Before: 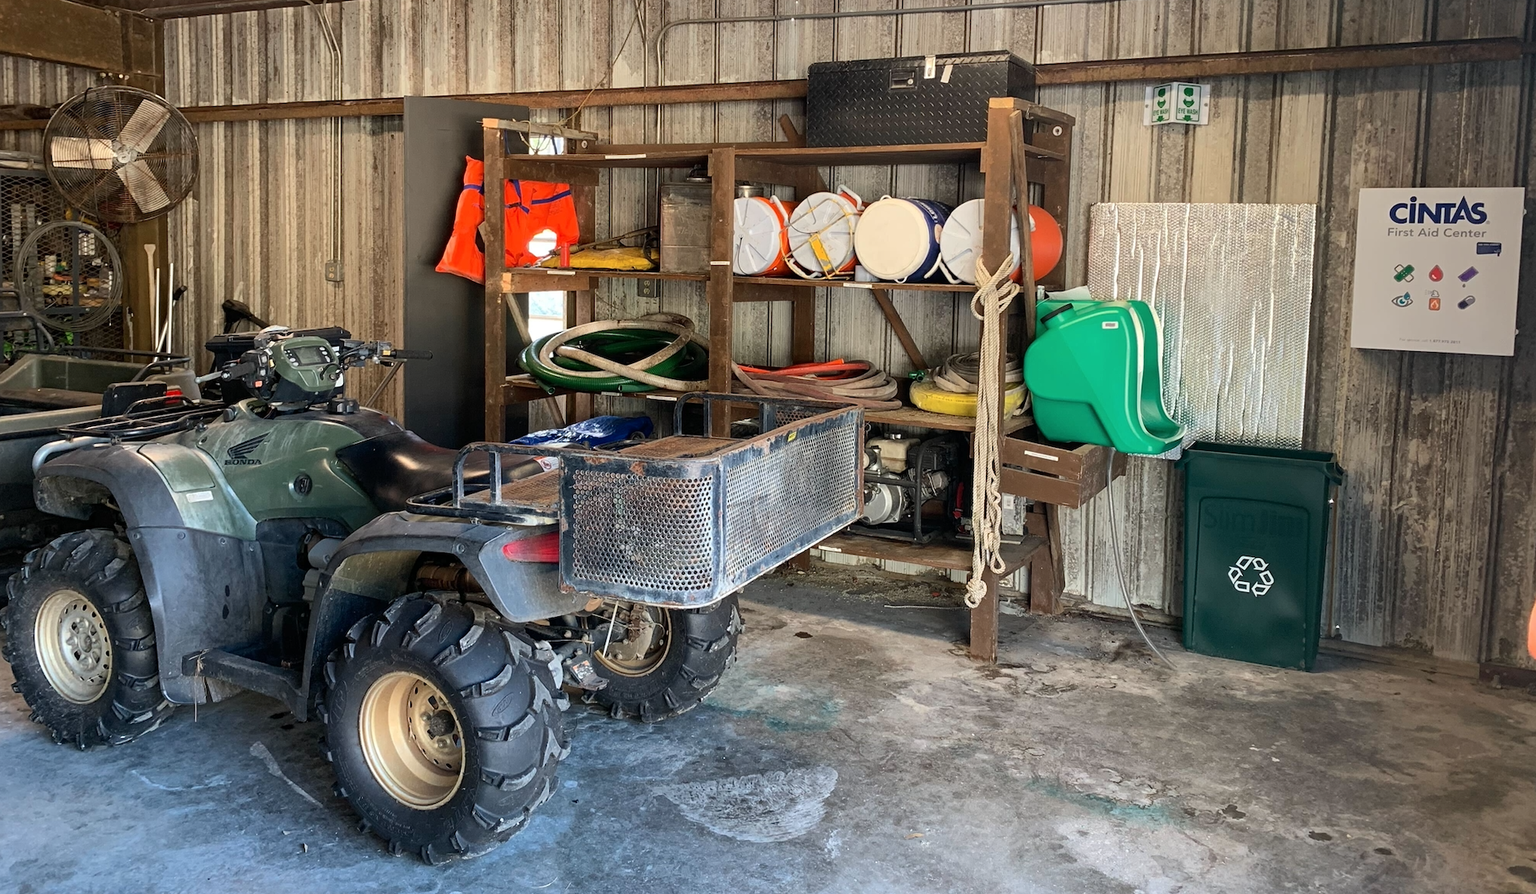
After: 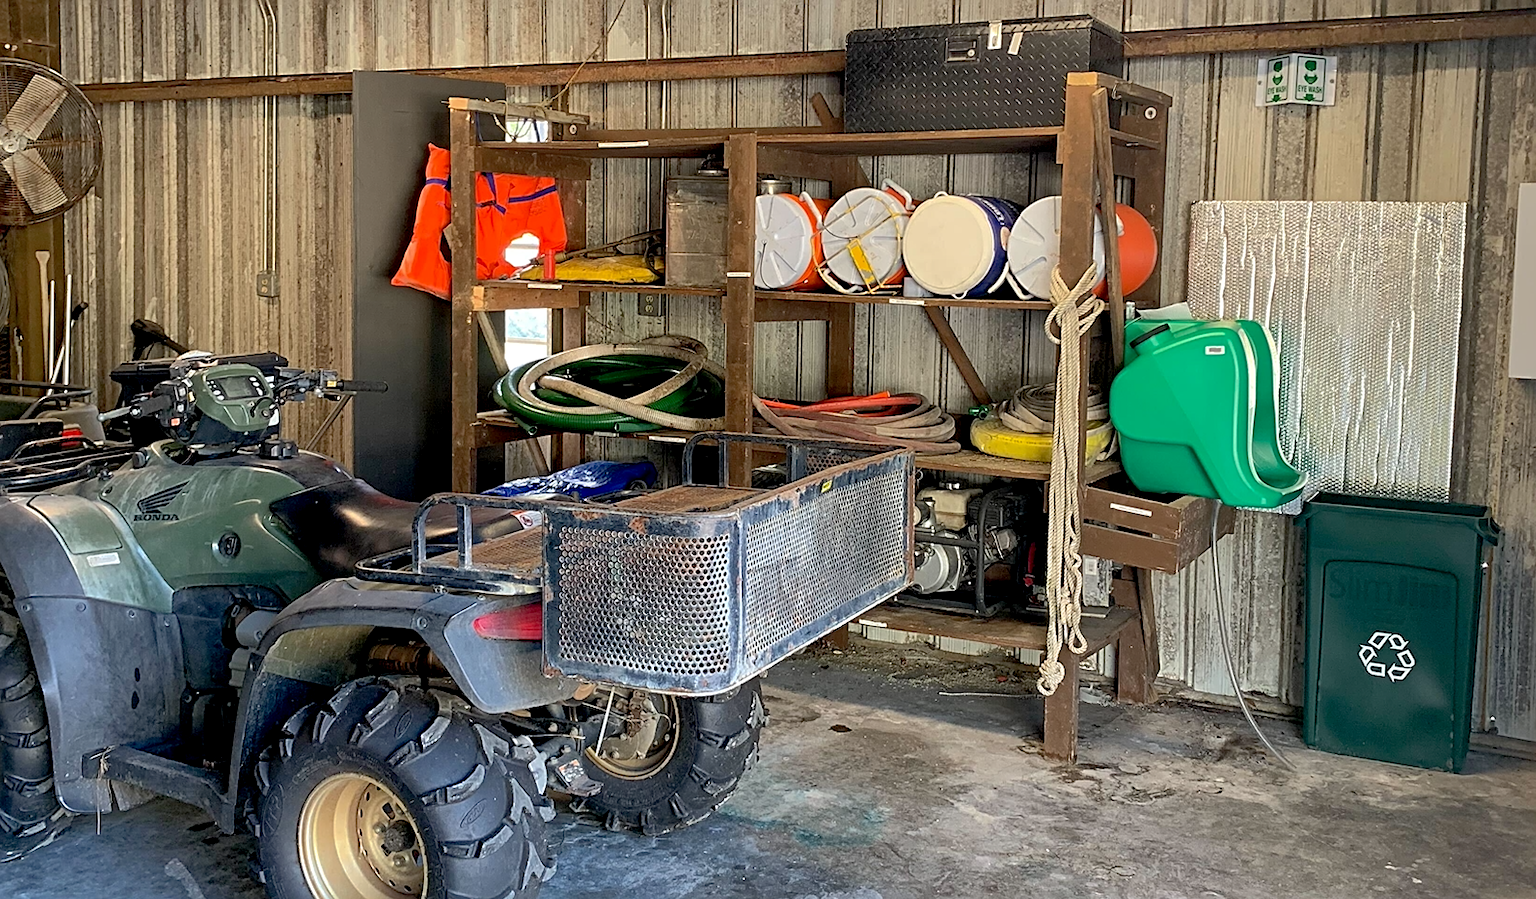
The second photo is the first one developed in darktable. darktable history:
exposure: black level correction 0.005, exposure 0.015 EV, compensate highlight preservation false
sharpen: on, module defaults
shadows and highlights: highlights color adjustment 41.92%
crop and rotate: left 7.489%, top 4.372%, right 10.559%, bottom 13.201%
